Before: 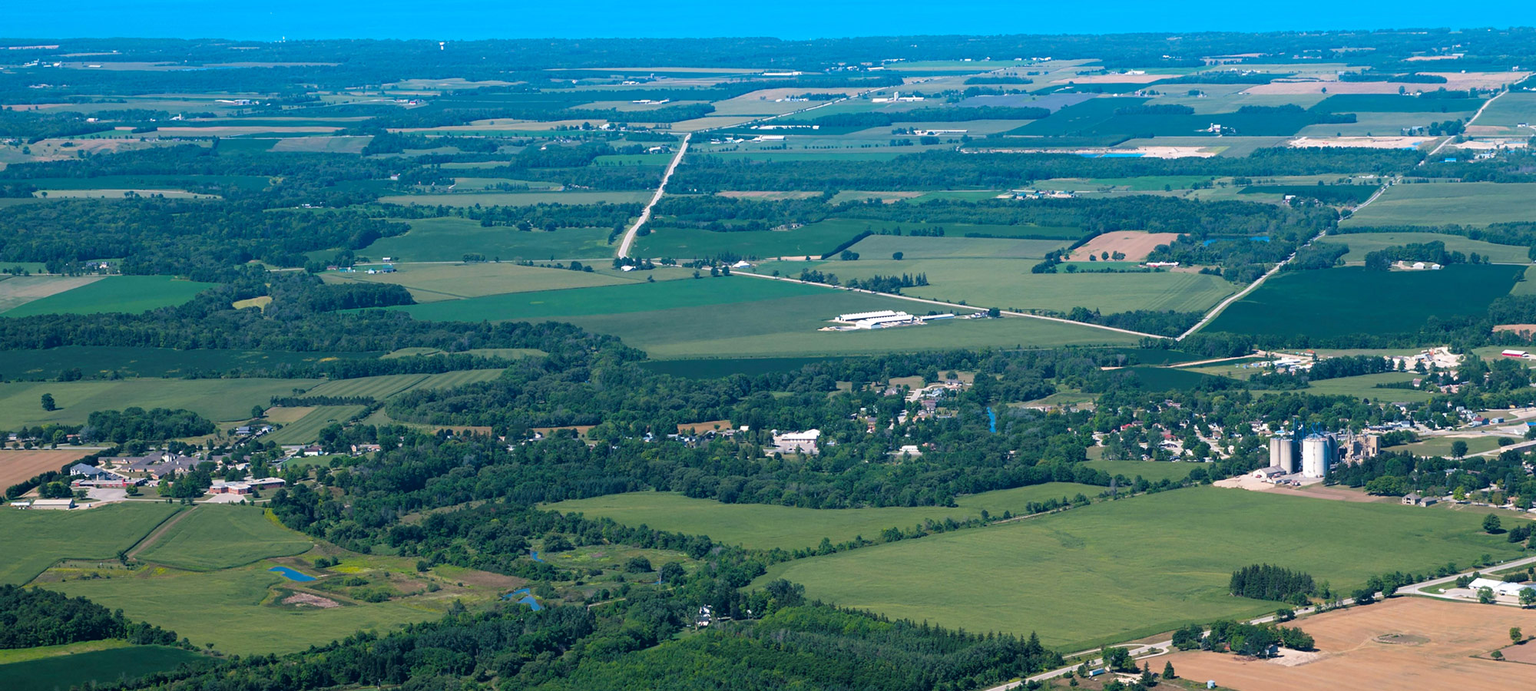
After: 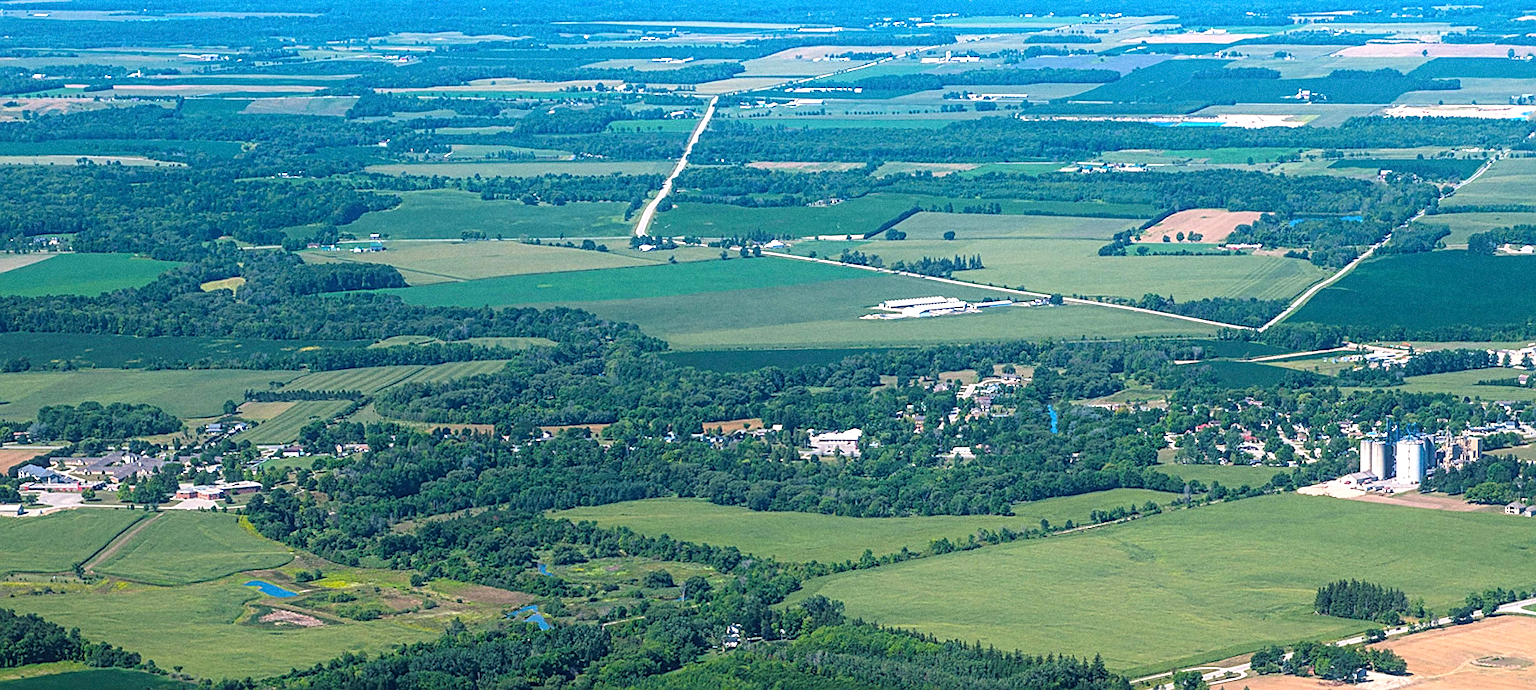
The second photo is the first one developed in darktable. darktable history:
contrast equalizer: y [[0.439, 0.44, 0.442, 0.457, 0.493, 0.498], [0.5 ×6], [0.5 ×6], [0 ×6], [0 ×6]]
crop: left 3.305%, top 6.436%, right 6.389%, bottom 3.258%
exposure: black level correction 0, exposure 0.7 EV, compensate exposure bias true, compensate highlight preservation false
grain: coarseness 0.09 ISO
rotate and perspective: rotation 0.174°, lens shift (vertical) 0.013, lens shift (horizontal) 0.019, shear 0.001, automatic cropping original format, crop left 0.007, crop right 0.991, crop top 0.016, crop bottom 0.997
sharpen: on, module defaults
local contrast: detail 130%
